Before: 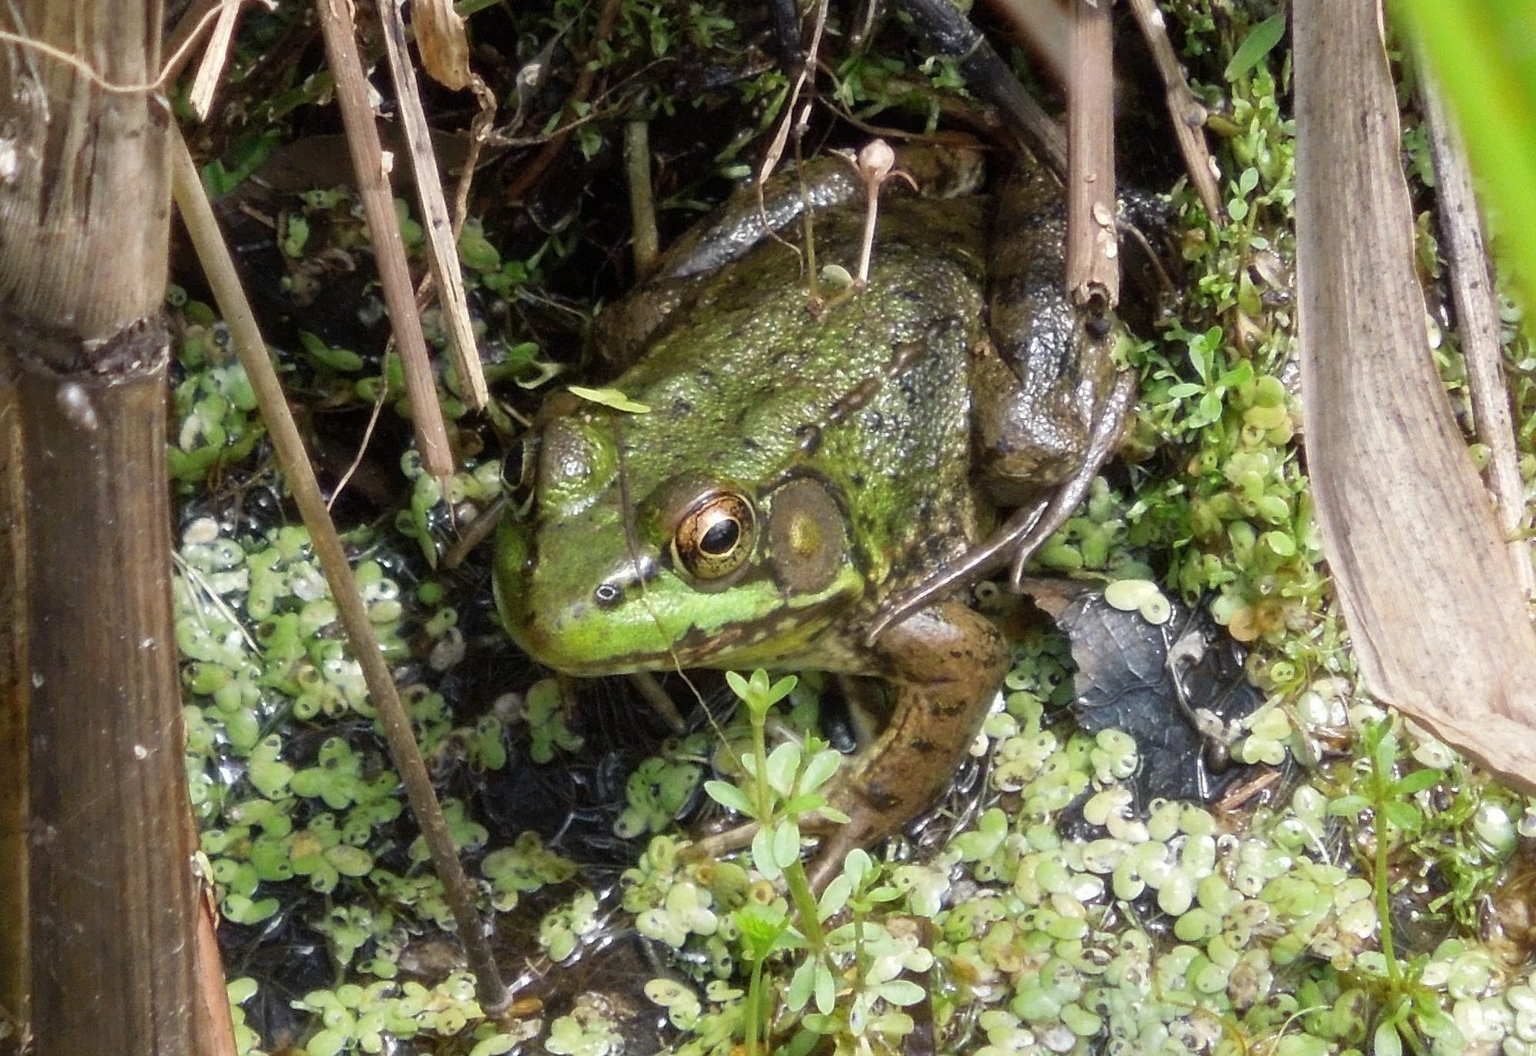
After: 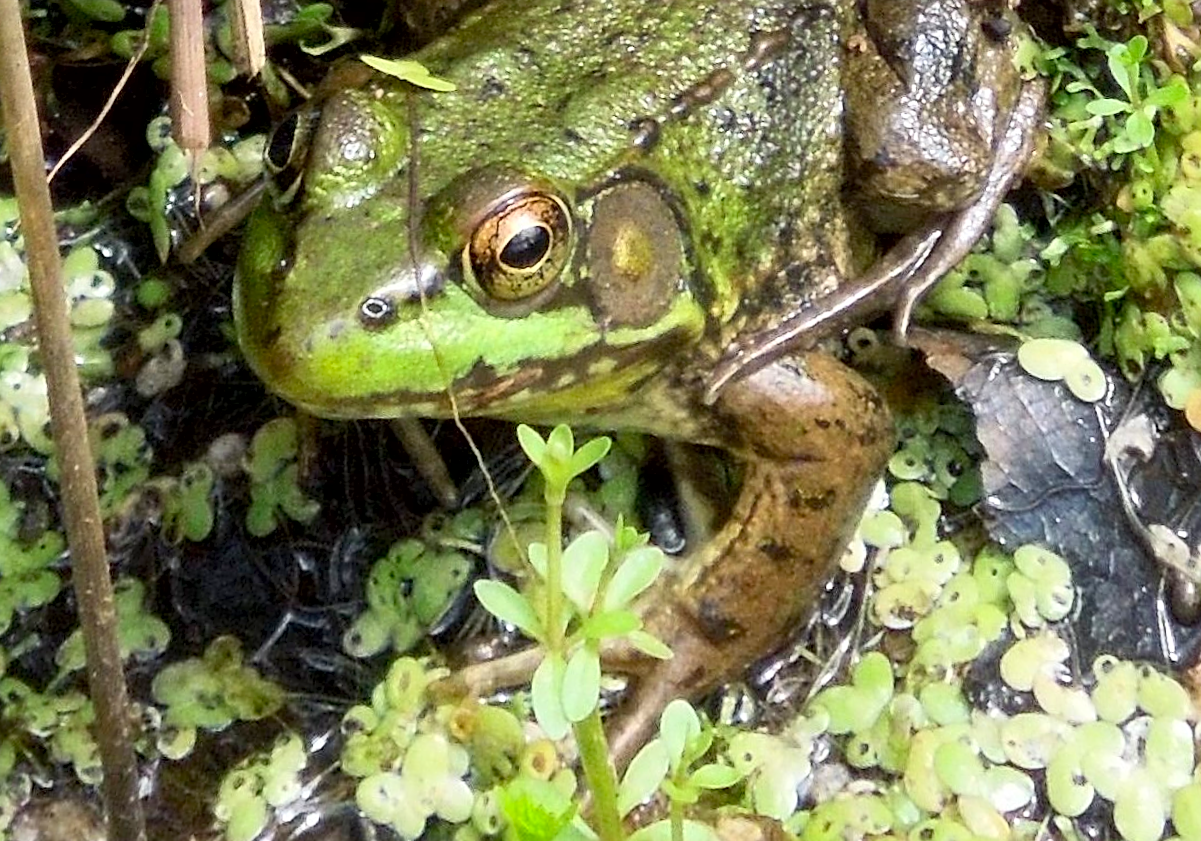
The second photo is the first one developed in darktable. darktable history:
exposure: black level correction 0.005, exposure 0.001 EV, compensate highlight preservation false
contrast brightness saturation: contrast 0.2, brightness 0.16, saturation 0.22
sharpen: on, module defaults
crop and rotate: angle -3.37°, left 9.79%, top 20.73%, right 12.42%, bottom 11.82%
rotate and perspective: rotation 0.72°, lens shift (vertical) -0.352, lens shift (horizontal) -0.051, crop left 0.152, crop right 0.859, crop top 0.019, crop bottom 0.964
